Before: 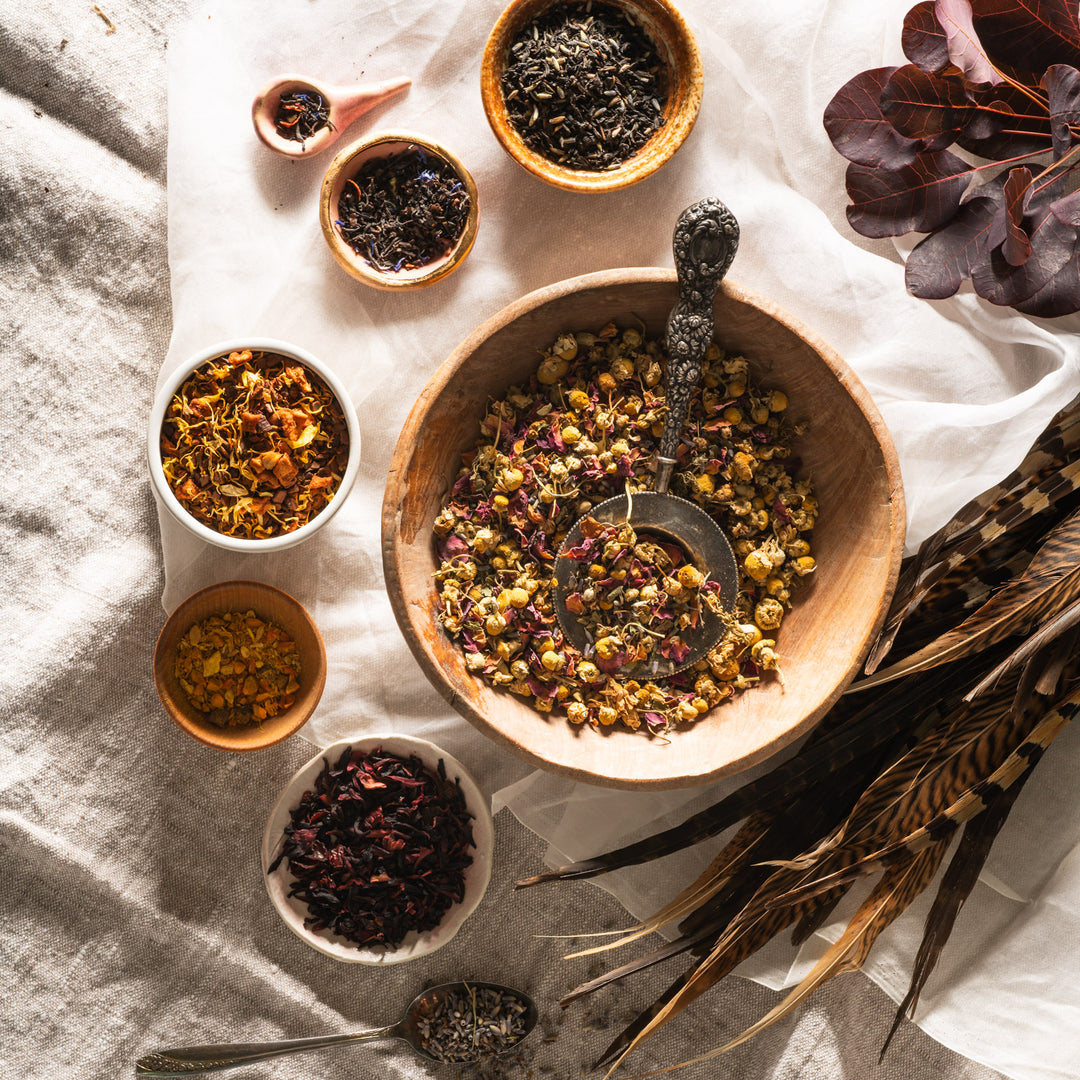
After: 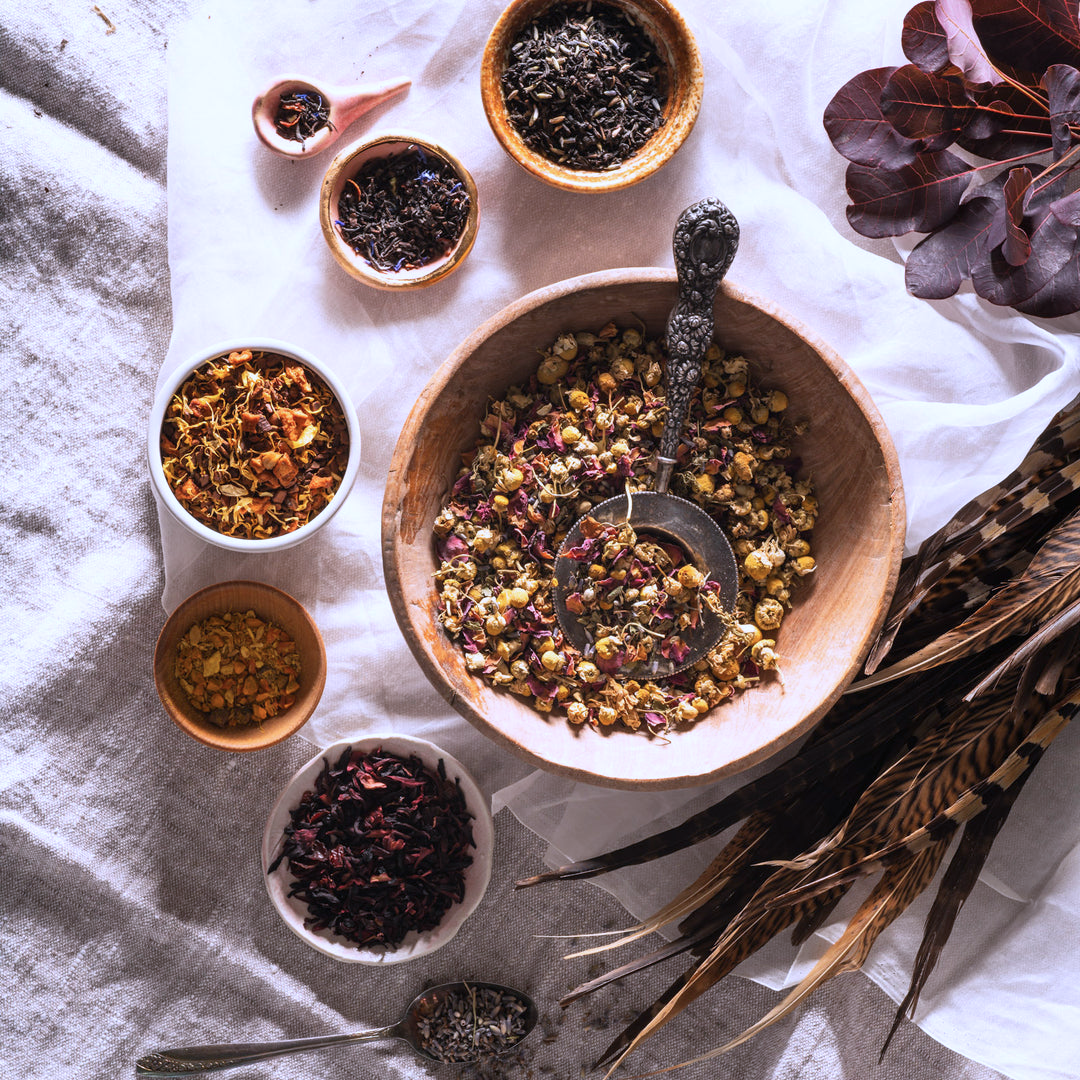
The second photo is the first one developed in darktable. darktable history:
color calibration: illuminant as shot in camera, x 0.379, y 0.397, temperature 4141.85 K
